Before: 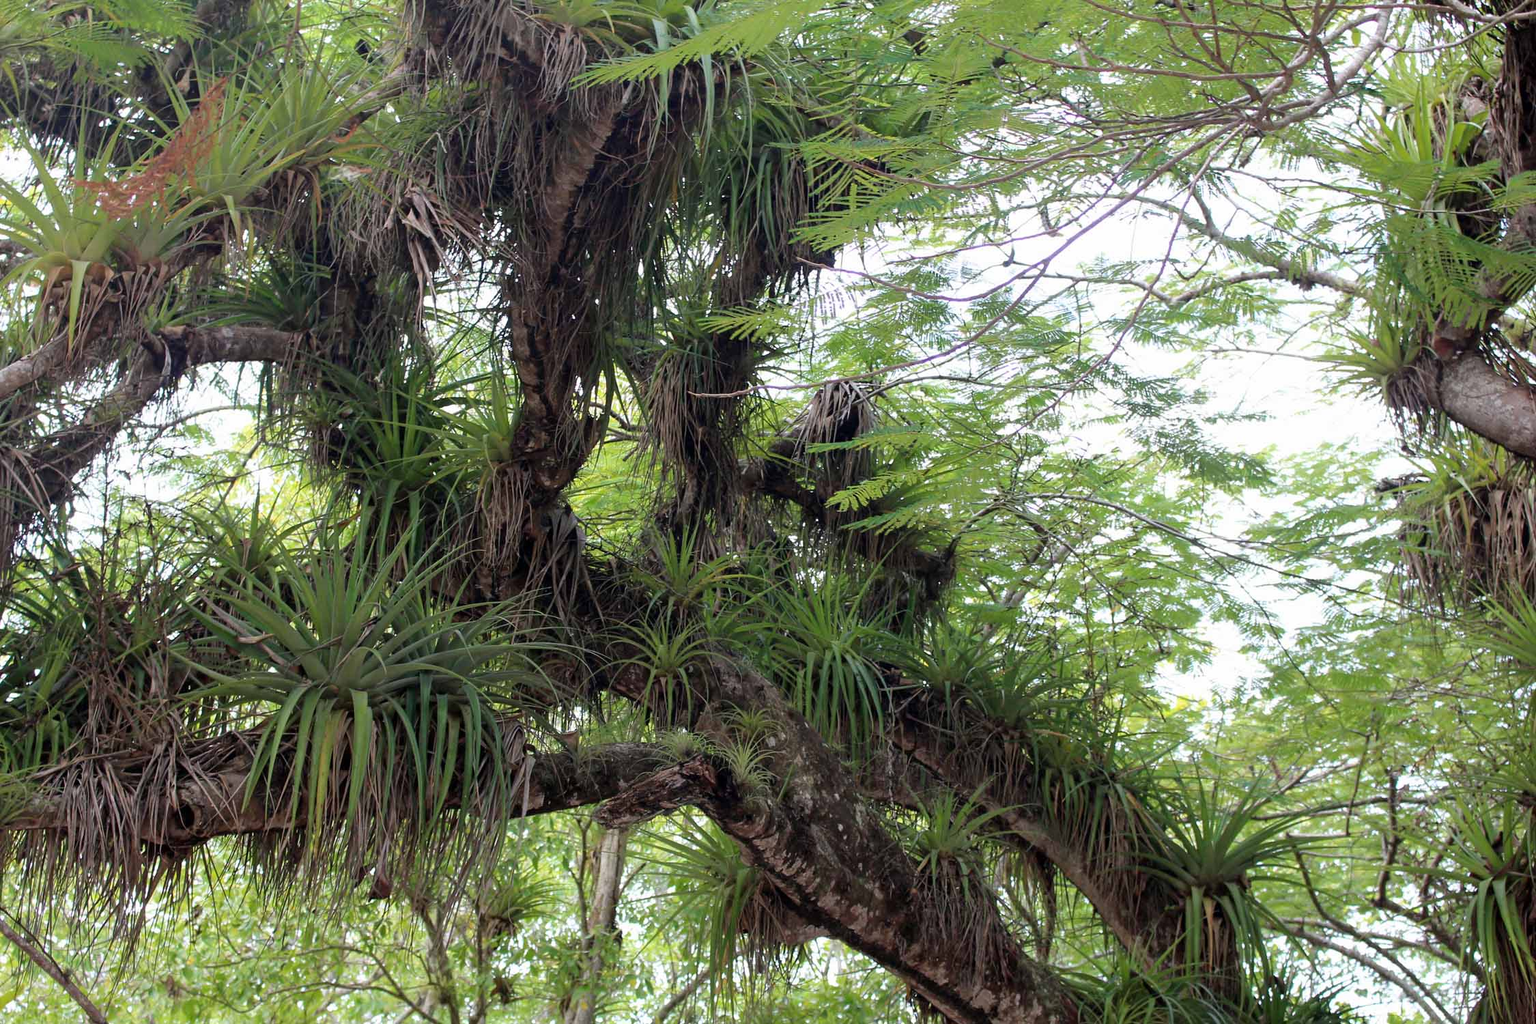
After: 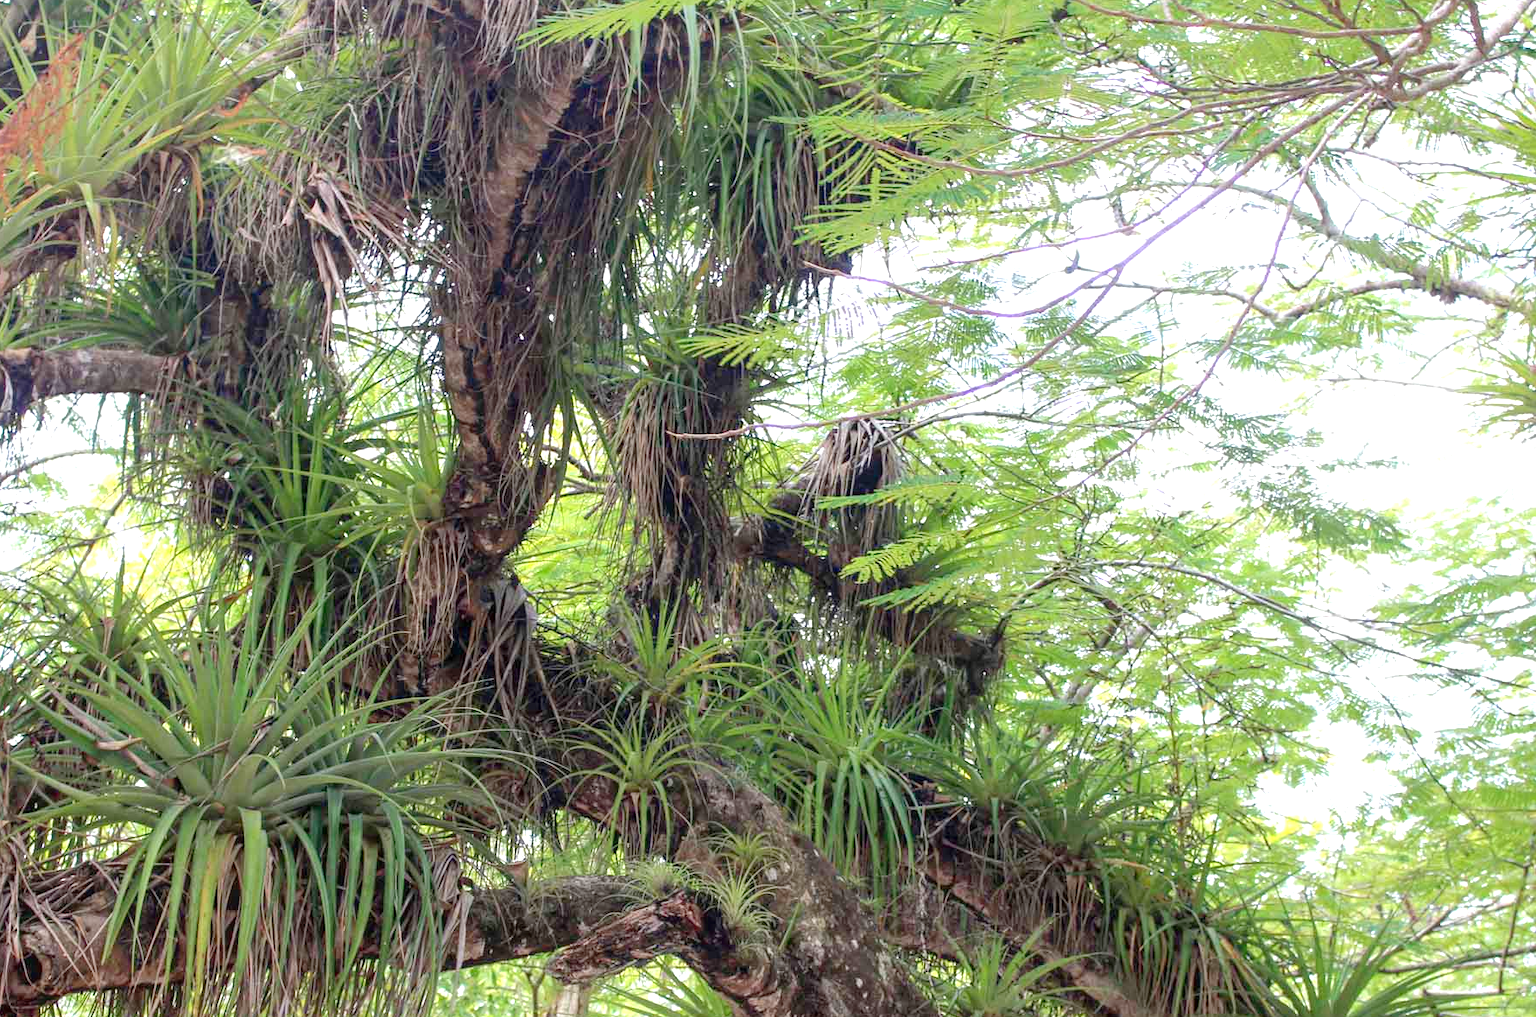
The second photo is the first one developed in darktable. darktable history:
contrast equalizer: y [[0.6 ×6], [0.55 ×6], [0 ×6], [0 ×6], [0 ×6]], mix -0.11
tone equalizer: edges refinement/feathering 500, mask exposure compensation -1.57 EV, preserve details no
exposure: black level correction 0, exposure 0.499 EV, compensate highlight preservation false
local contrast: on, module defaults
levels: levels [0, 0.43, 0.984]
crop and rotate: left 10.517%, top 4.985%, right 10.411%, bottom 16.356%
